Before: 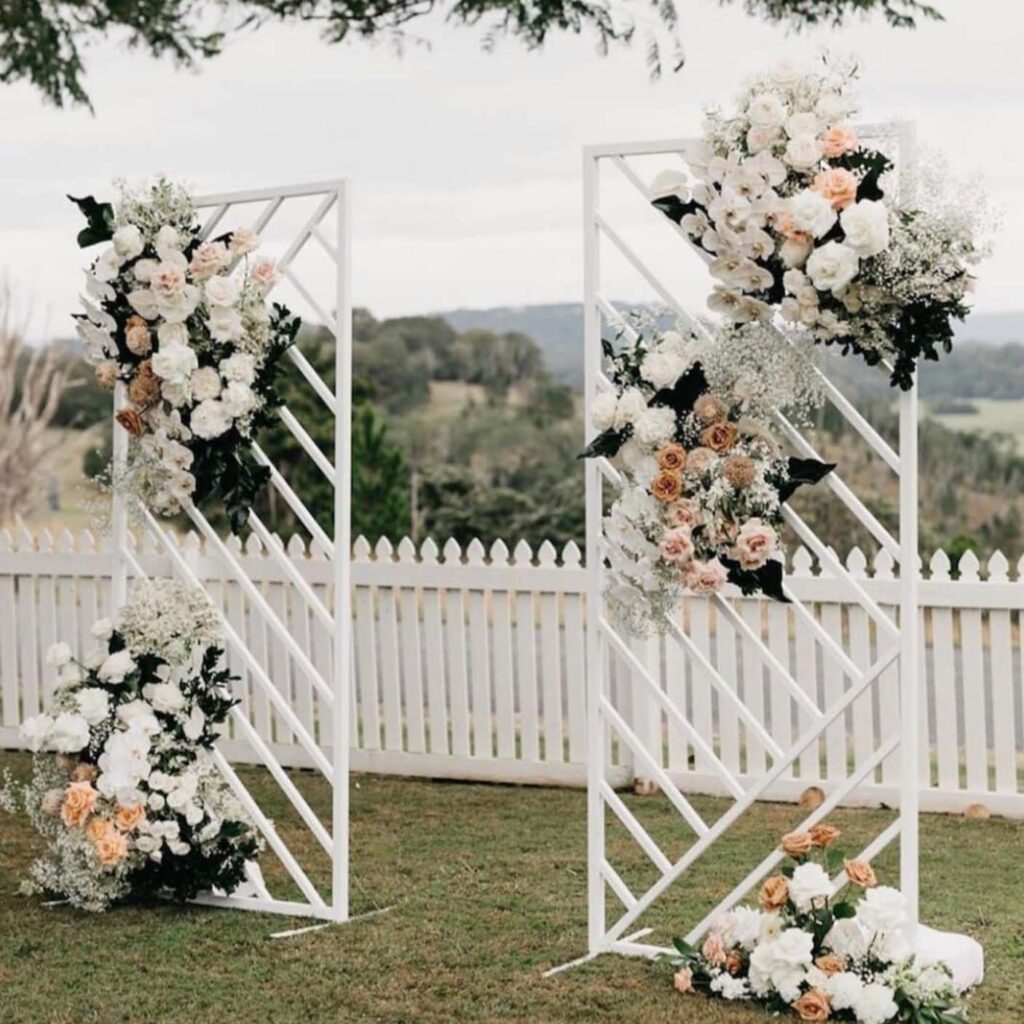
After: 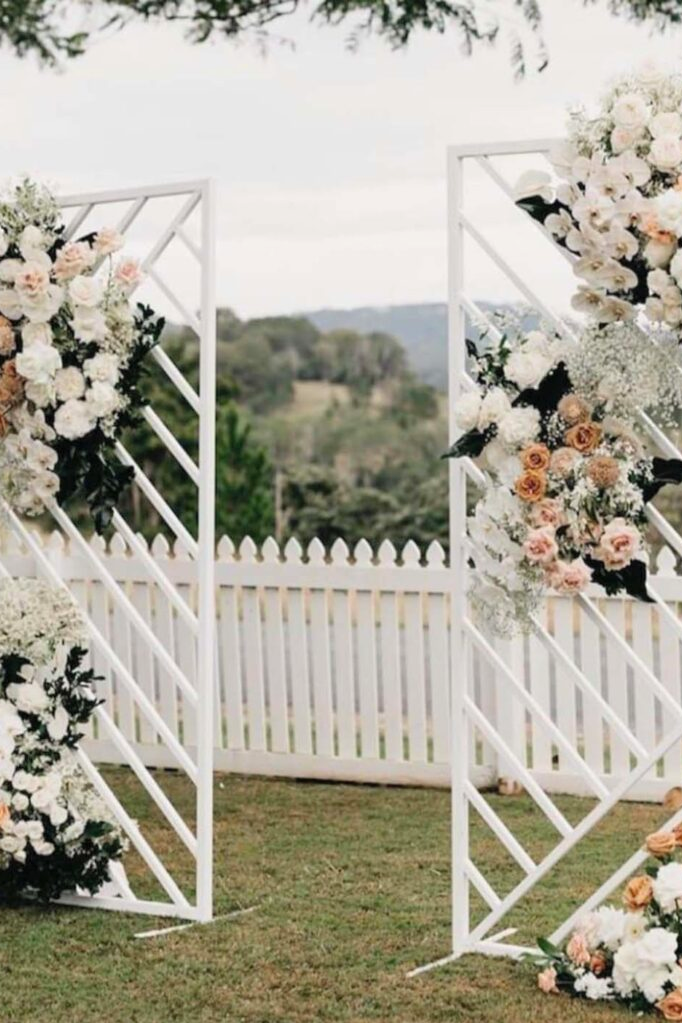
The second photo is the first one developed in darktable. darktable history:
contrast brightness saturation: contrast 0.026, brightness 0.064, saturation 0.135
crop and rotate: left 13.346%, right 20.035%
